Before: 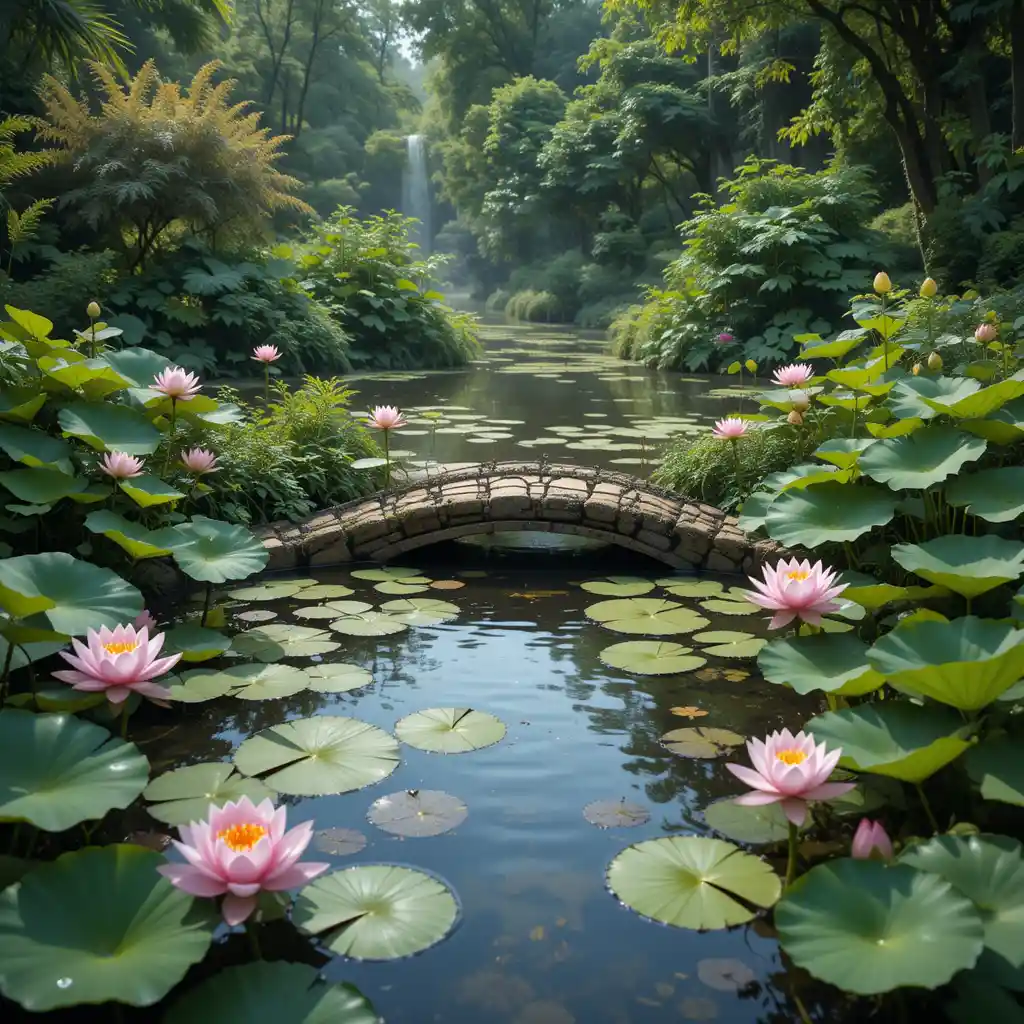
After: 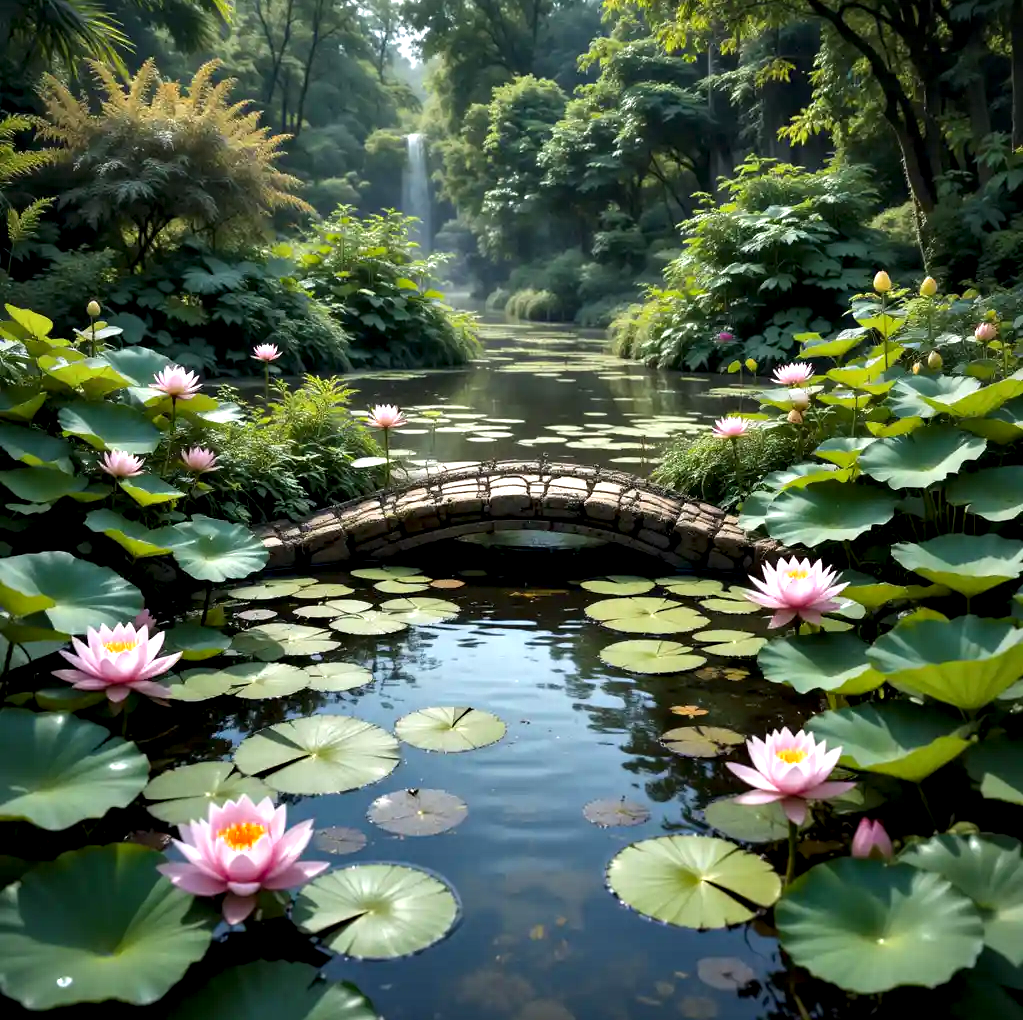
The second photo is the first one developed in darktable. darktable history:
contrast equalizer: octaves 7, y [[0.6 ×6], [0.55 ×6], [0 ×6], [0 ×6], [0 ×6]]
haze removal: strength 0.02, distance 0.246, compatibility mode true, adaptive false
crop: top 0.187%, bottom 0.133%
